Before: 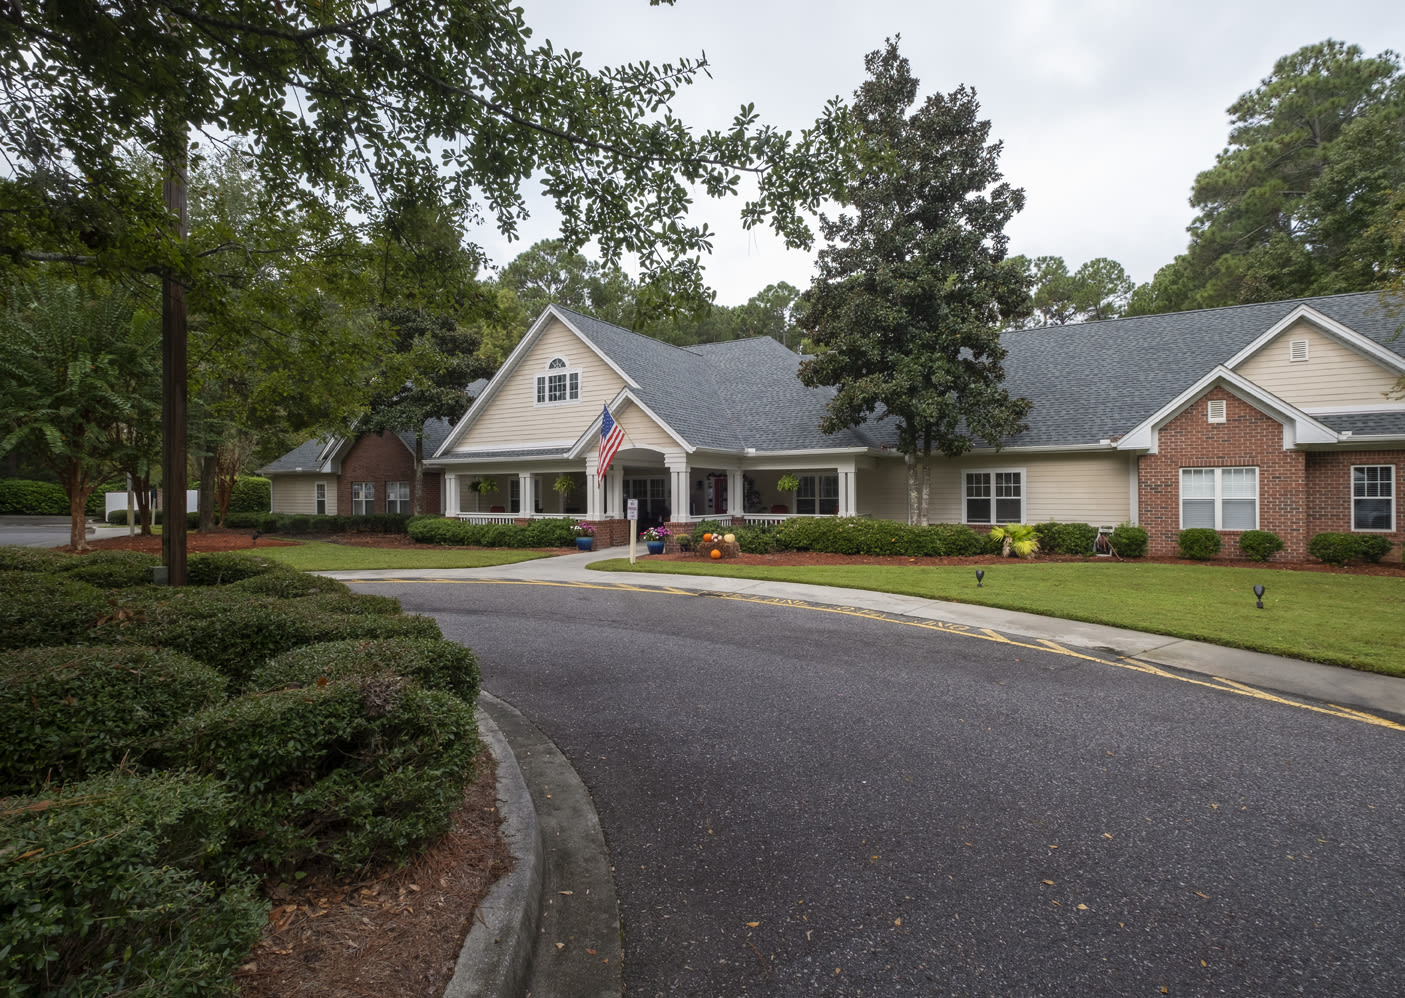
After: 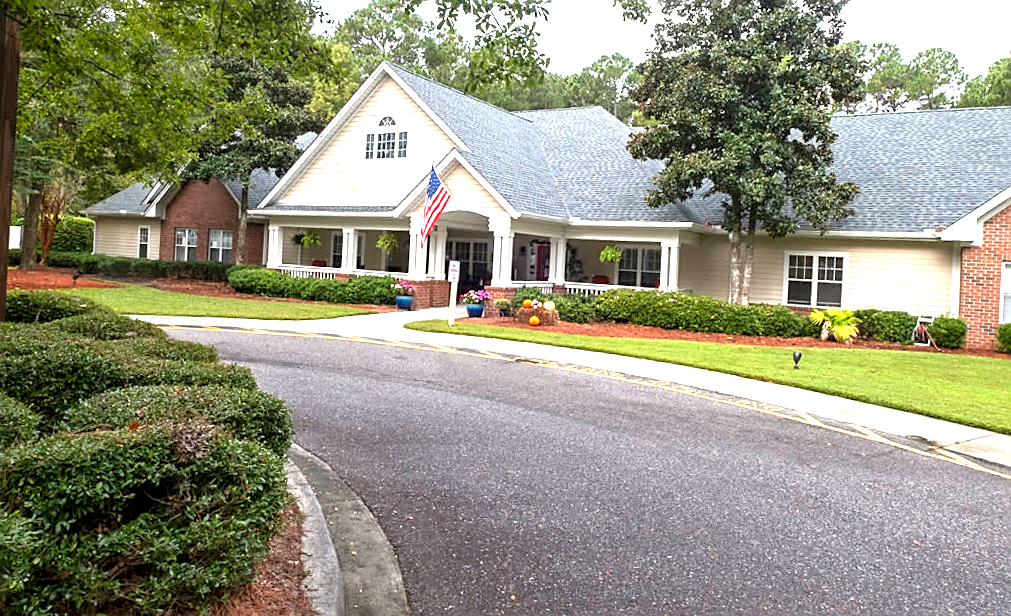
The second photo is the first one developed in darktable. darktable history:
sharpen: on, module defaults
crop and rotate: angle -3.33°, left 9.741%, top 21.32%, right 12.513%, bottom 11.998%
exposure: black level correction 0.001, exposure 1.644 EV, compensate highlight preservation false
